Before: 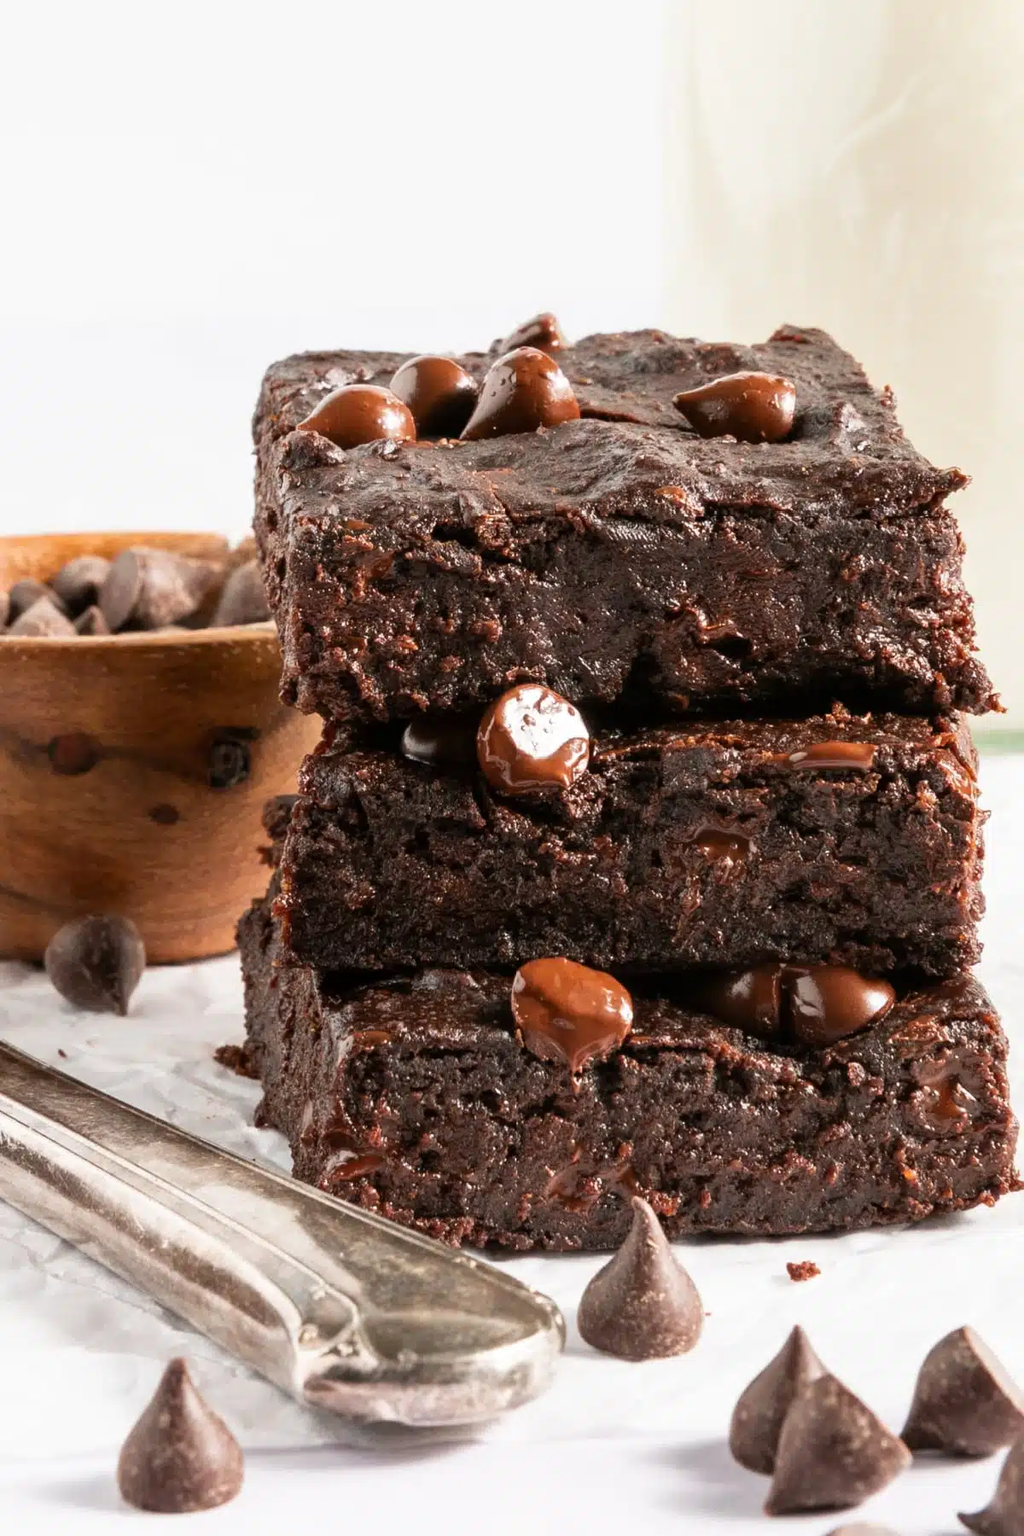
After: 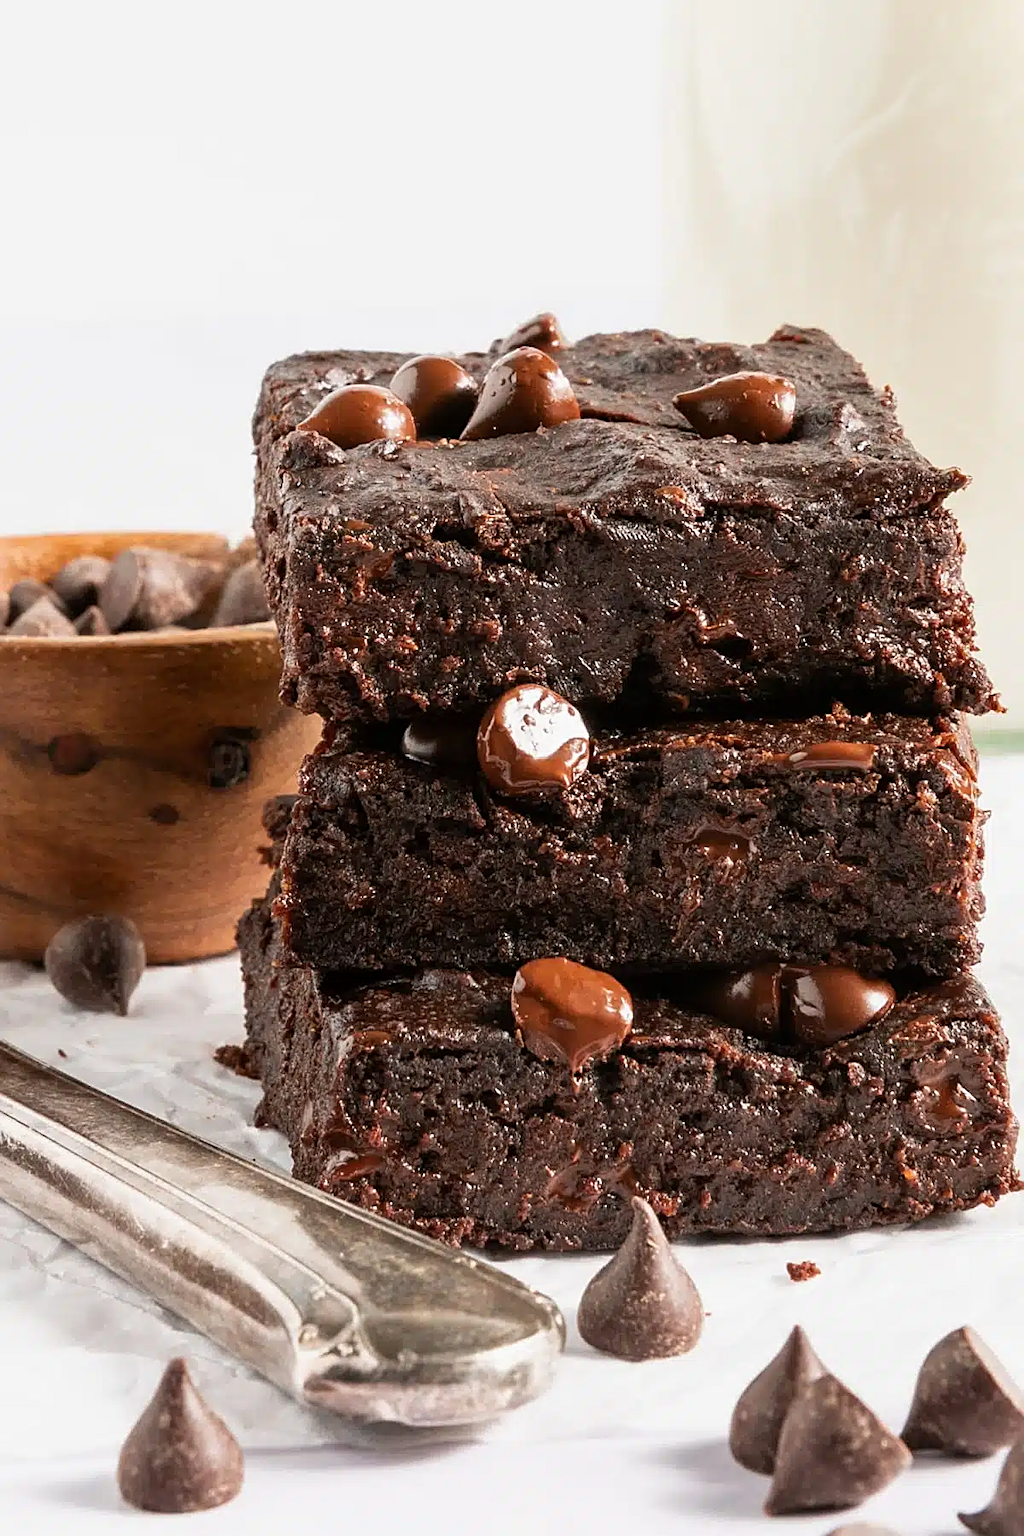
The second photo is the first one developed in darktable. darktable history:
exposure: exposure -0.072 EV, compensate highlight preservation false
sharpen: on, module defaults
